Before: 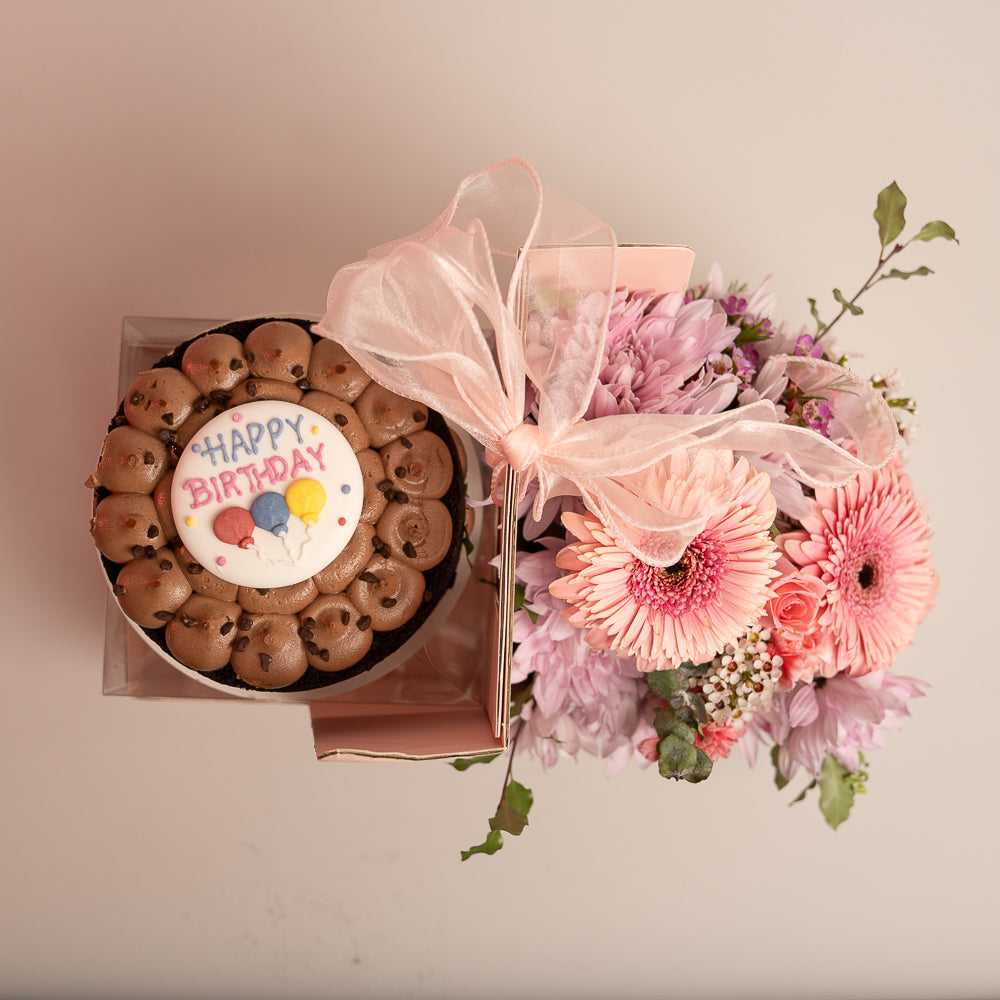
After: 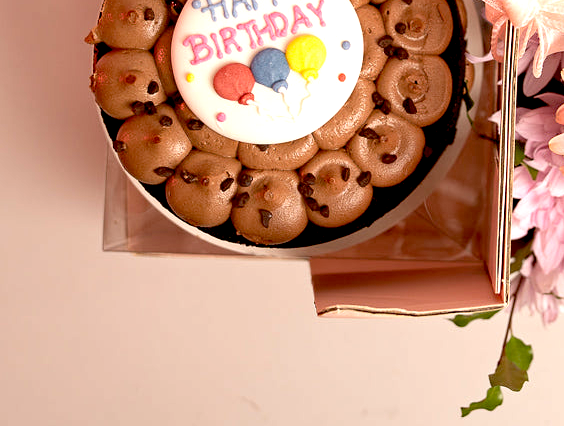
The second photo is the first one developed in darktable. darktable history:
exposure: black level correction 0.012, exposure 0.7 EV, compensate exposure bias true, compensate highlight preservation false
crop: top 44.483%, right 43.593%, bottom 12.892%
haze removal: compatibility mode true, adaptive false
